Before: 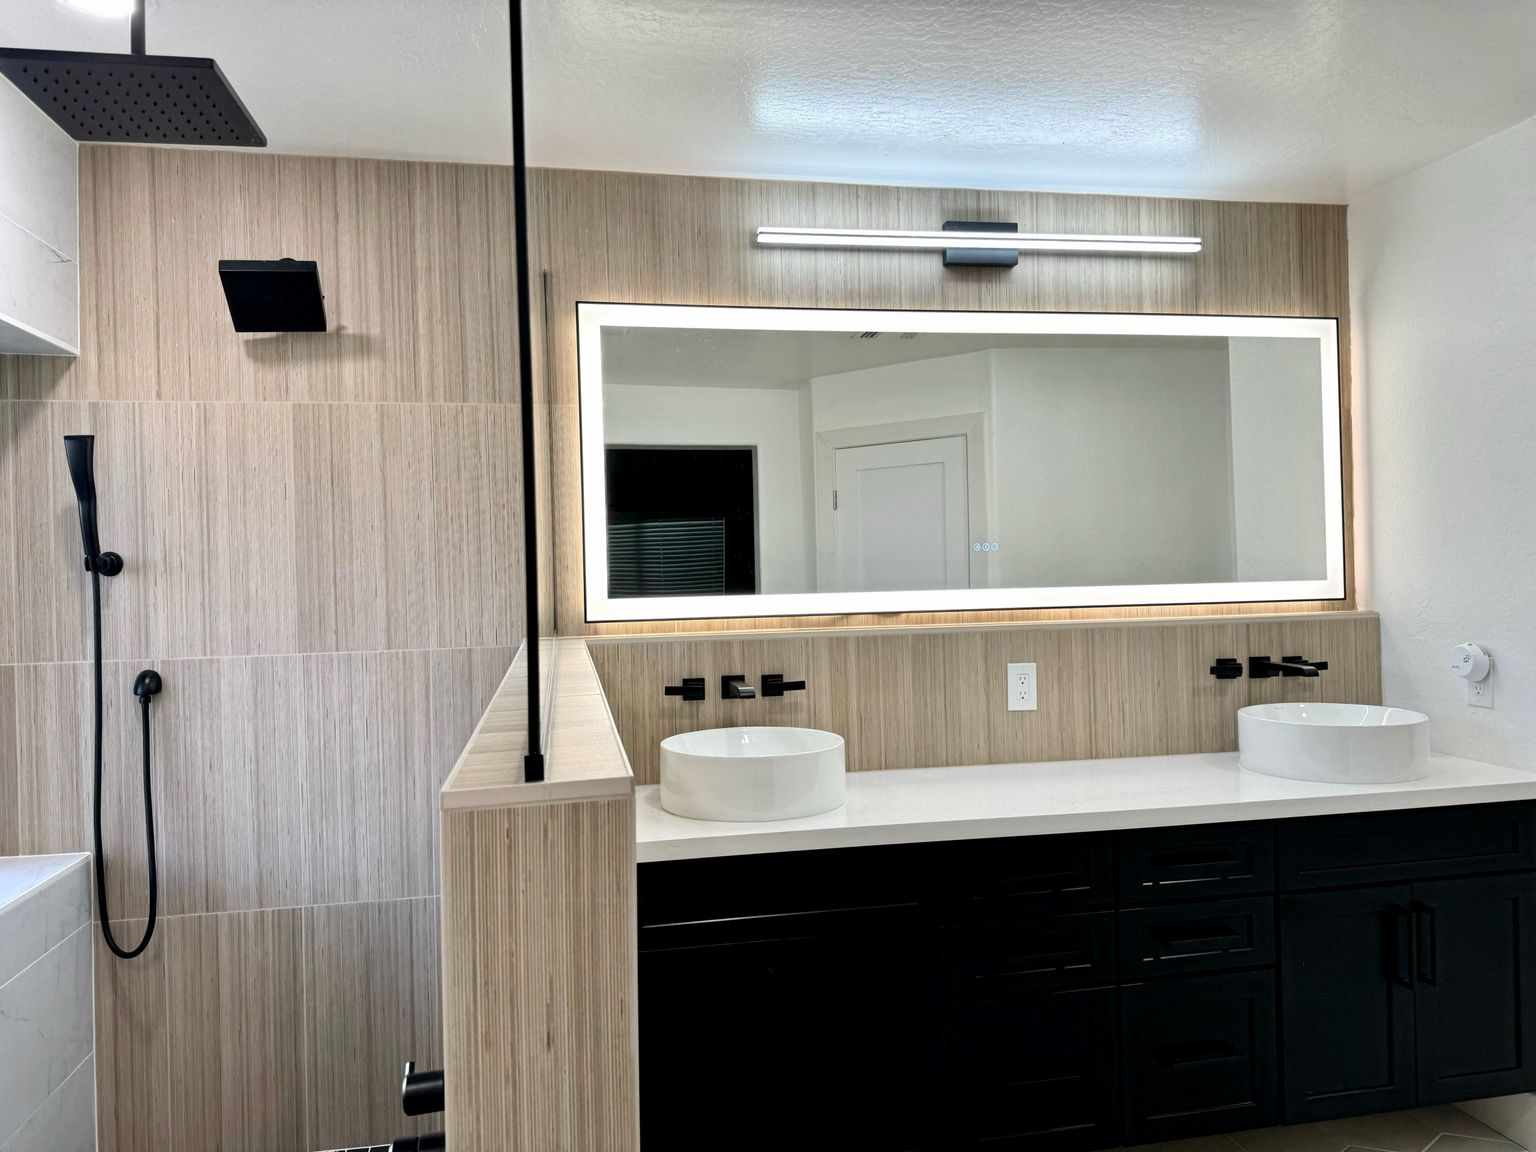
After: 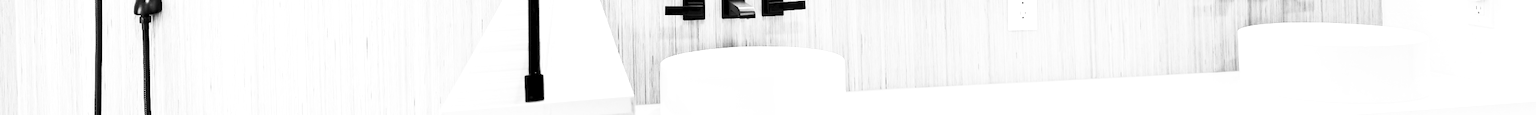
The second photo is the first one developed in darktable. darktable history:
exposure: exposure 0.943 EV, compensate highlight preservation false
white balance: red 1.138, green 0.996, blue 0.812
crop and rotate: top 59.084%, bottom 30.916%
contrast brightness saturation: contrast 0.53, brightness 0.47, saturation -1
